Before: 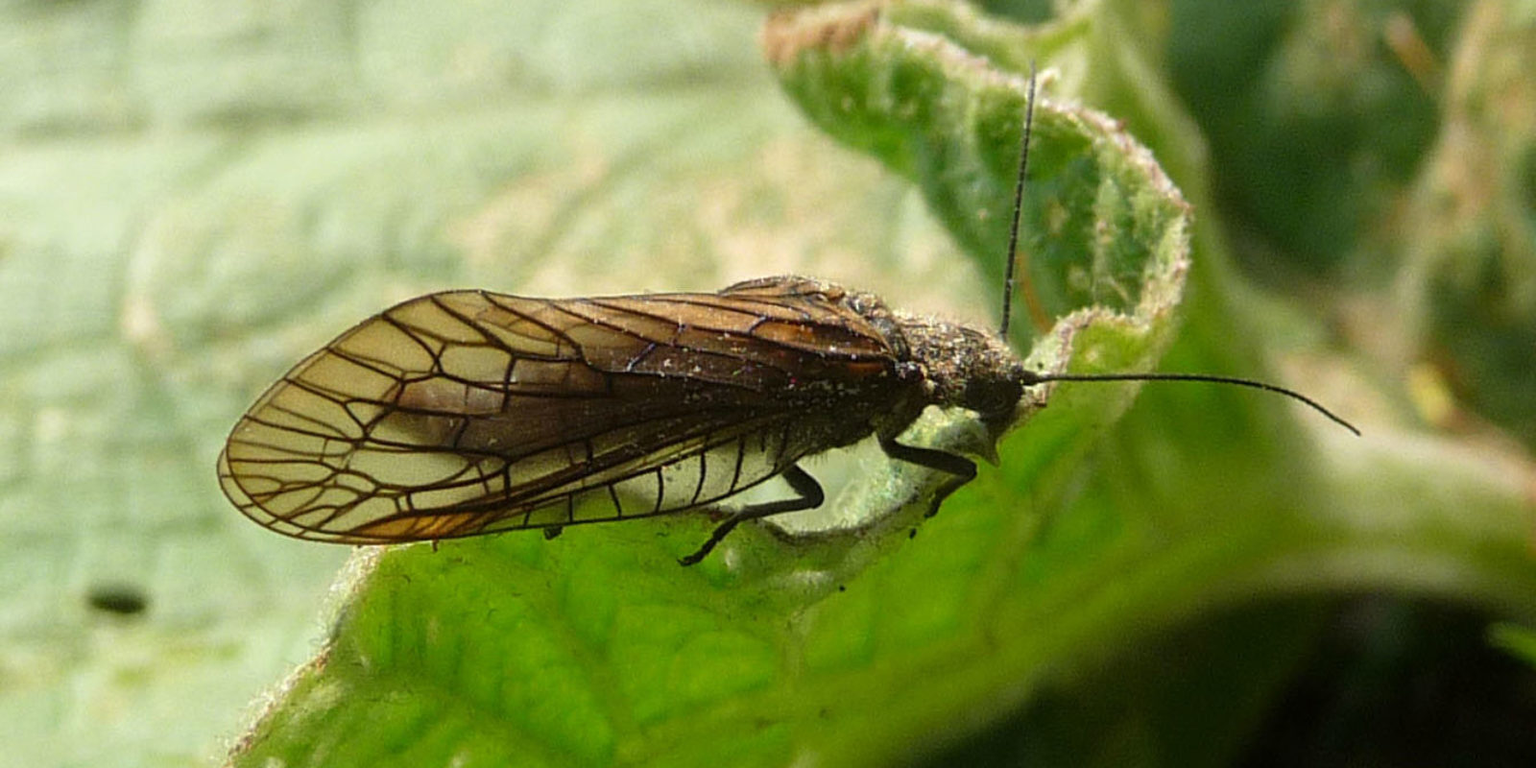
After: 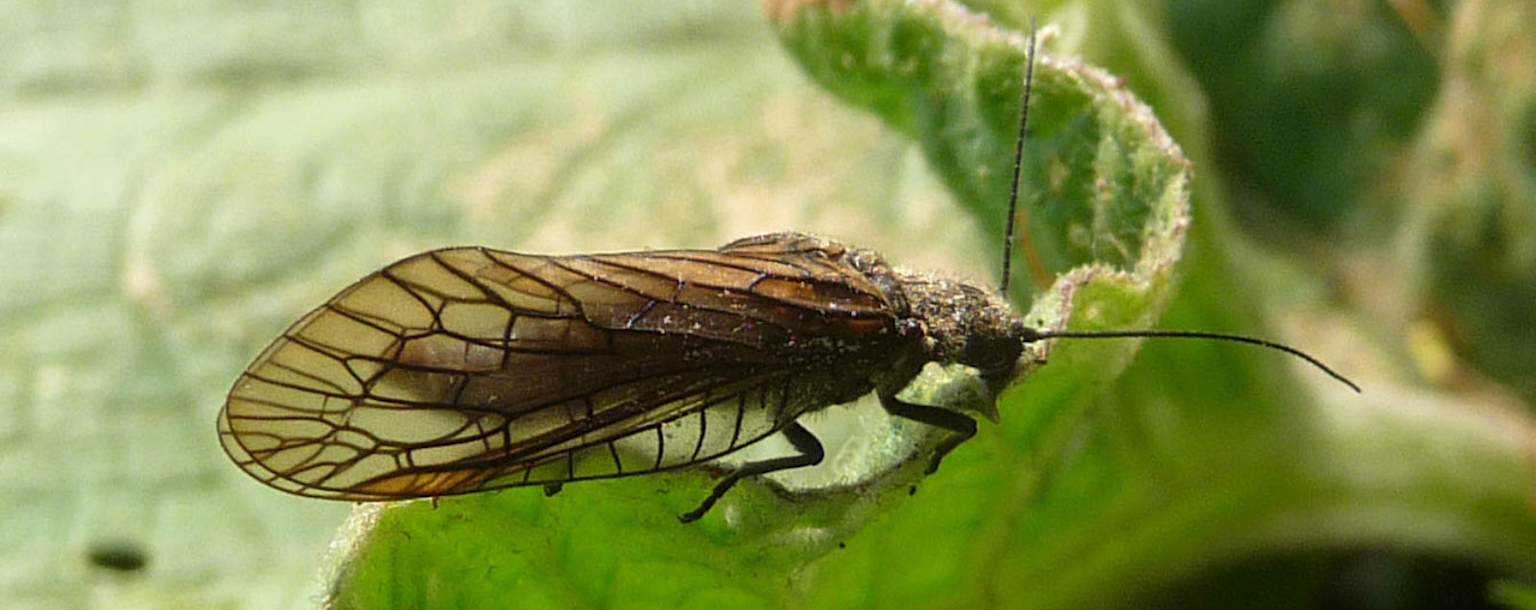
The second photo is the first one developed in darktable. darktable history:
crop and rotate: top 5.652%, bottom 14.746%
